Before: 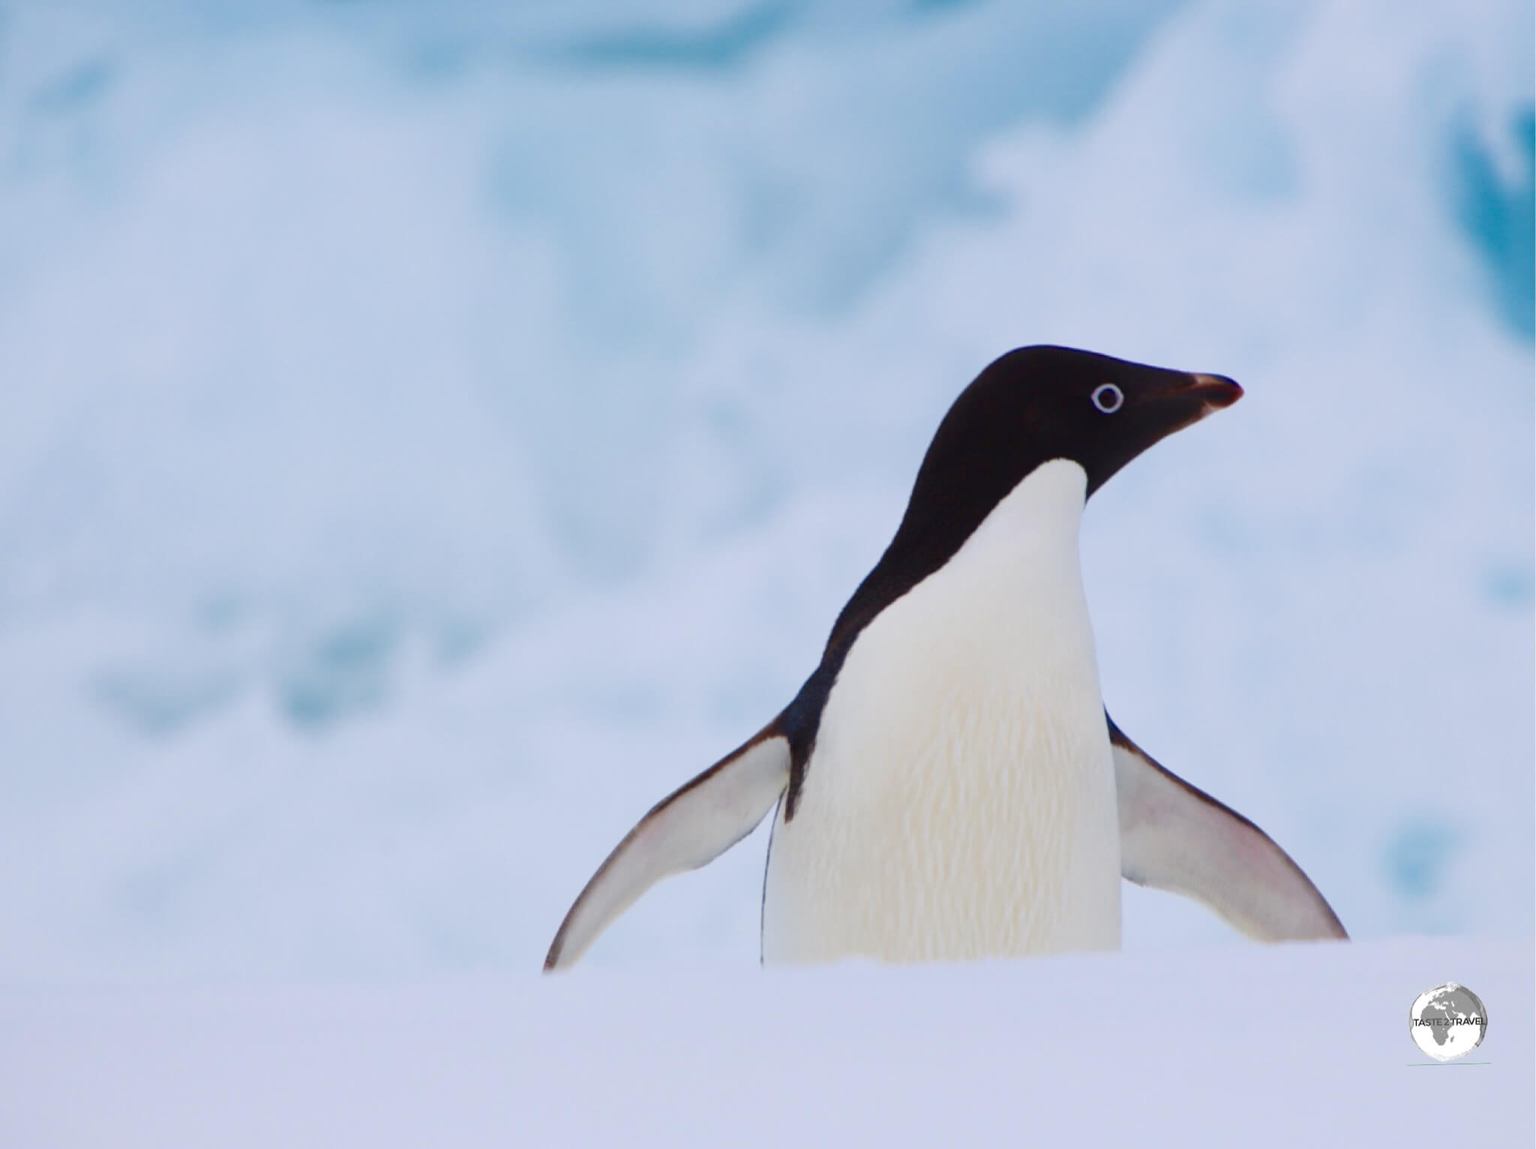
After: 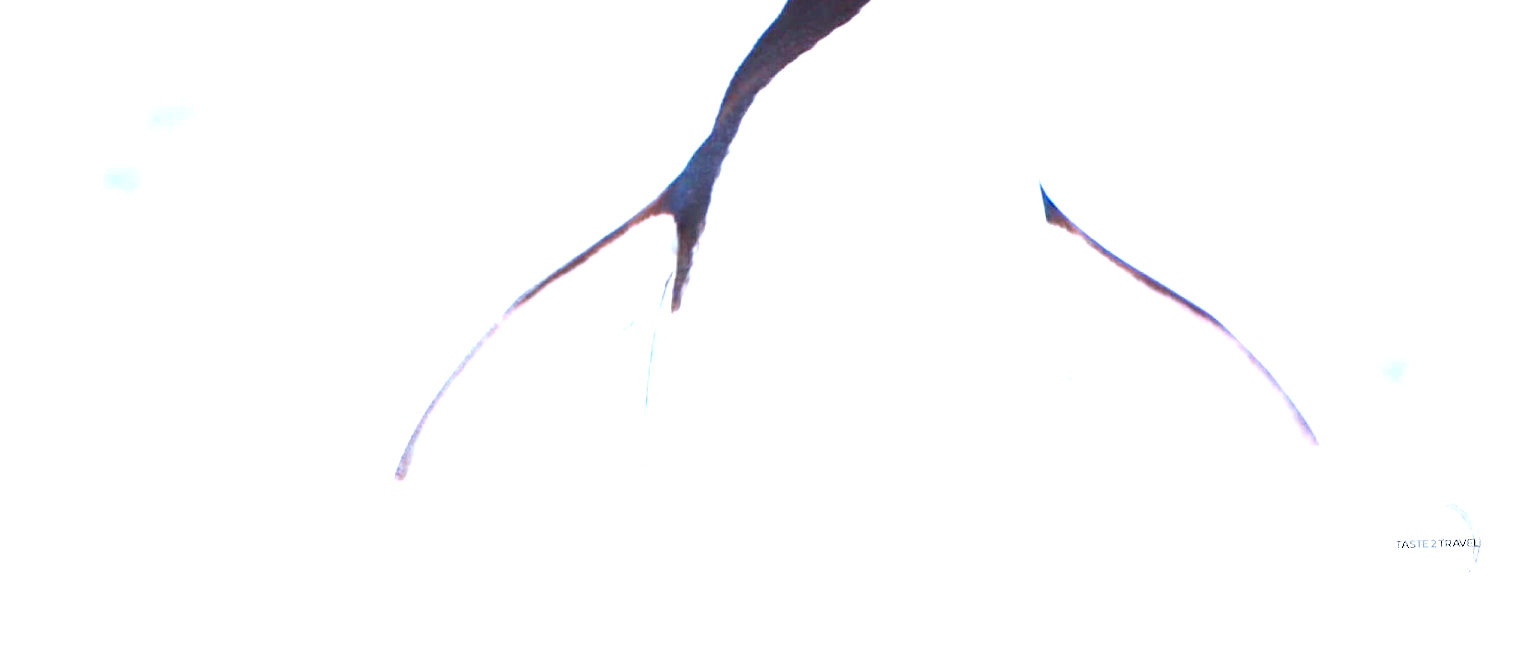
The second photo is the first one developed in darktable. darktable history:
crop and rotate: left 13.279%, top 47.921%, bottom 2.821%
color correction: highlights a* -2.03, highlights b* -18.19
exposure: exposure 2.285 EV, compensate exposure bias true, compensate highlight preservation false
